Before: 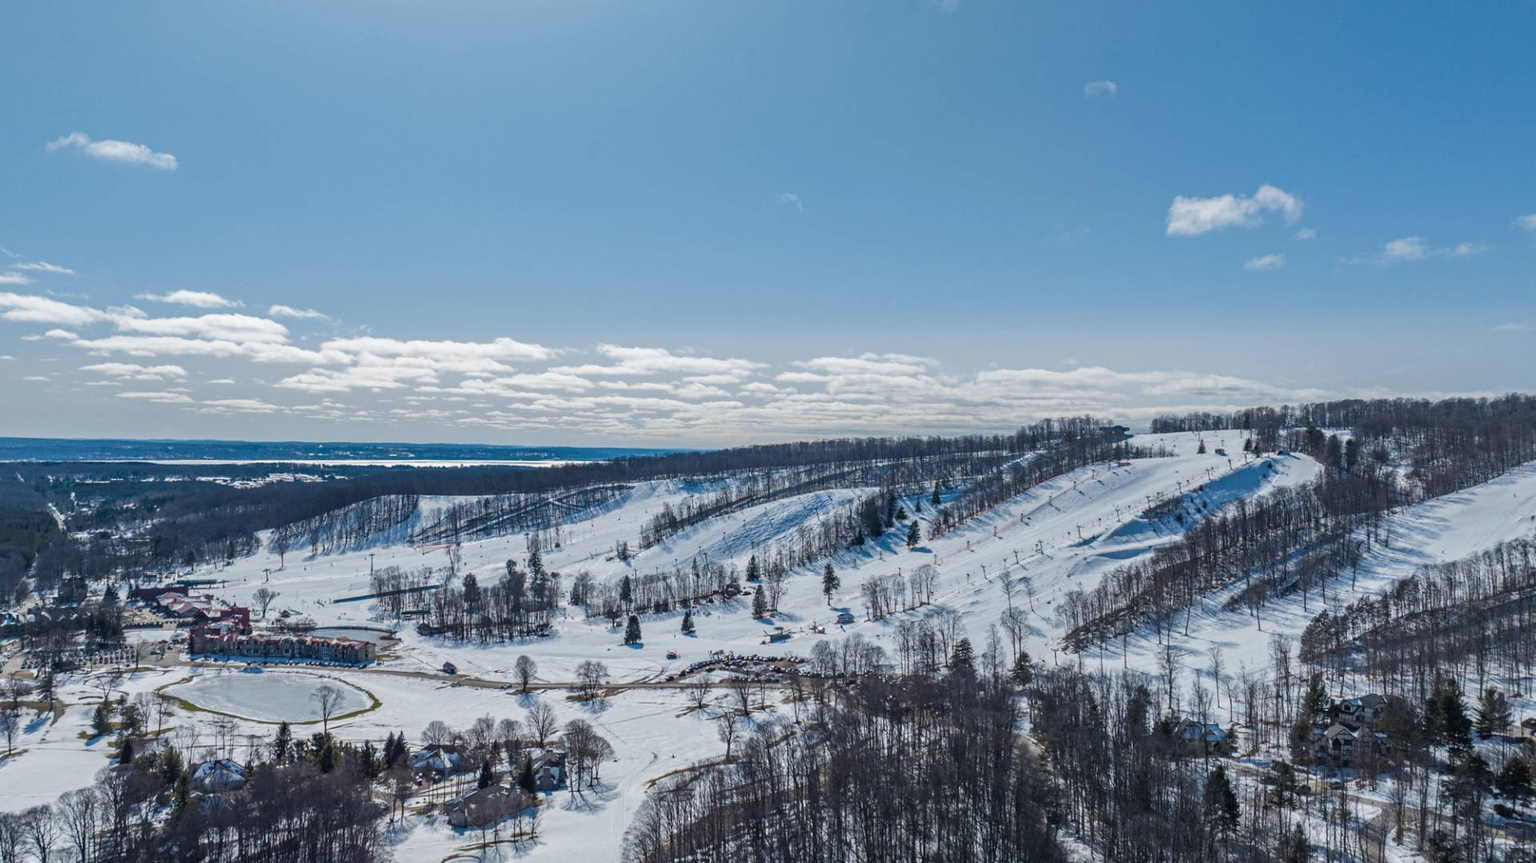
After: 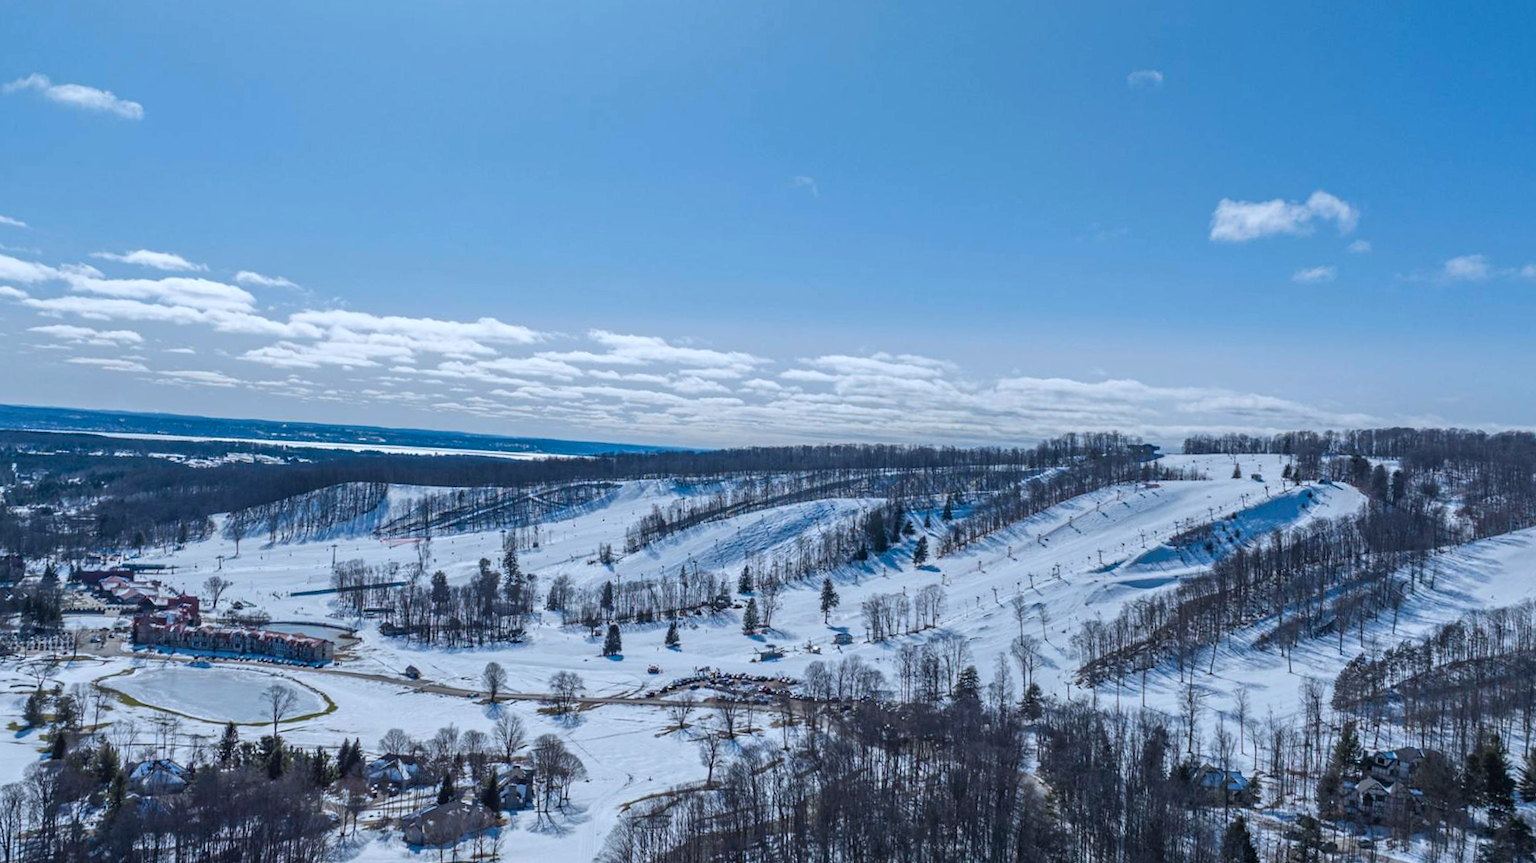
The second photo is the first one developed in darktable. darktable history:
color calibration: gray › normalize channels true, x 0.372, y 0.386, temperature 4286.19 K, gamut compression 0.024
crop and rotate: angle -2.68°
